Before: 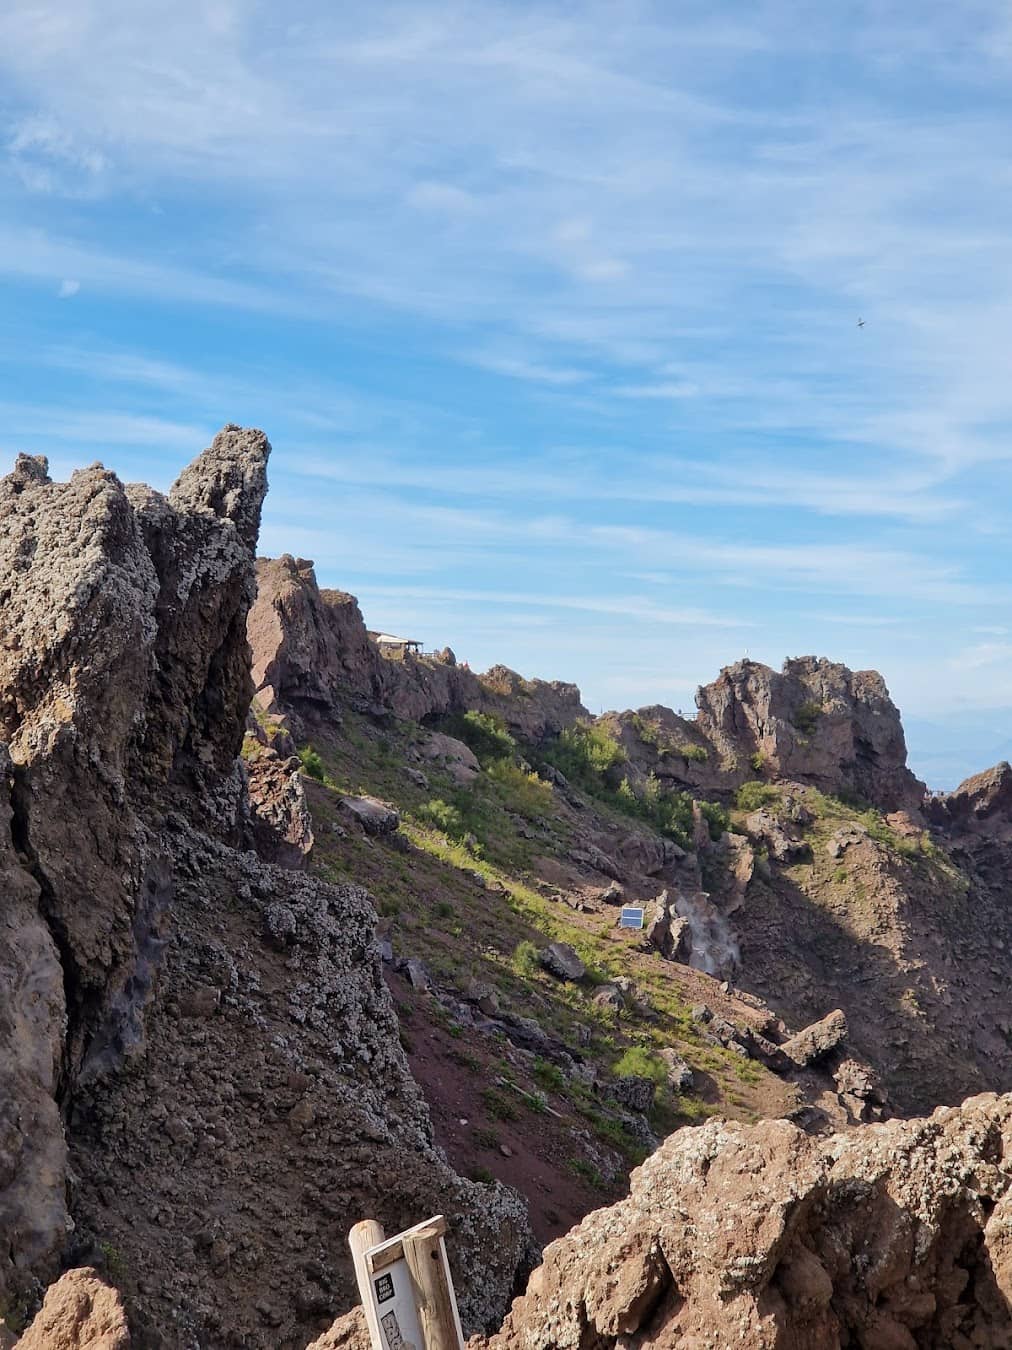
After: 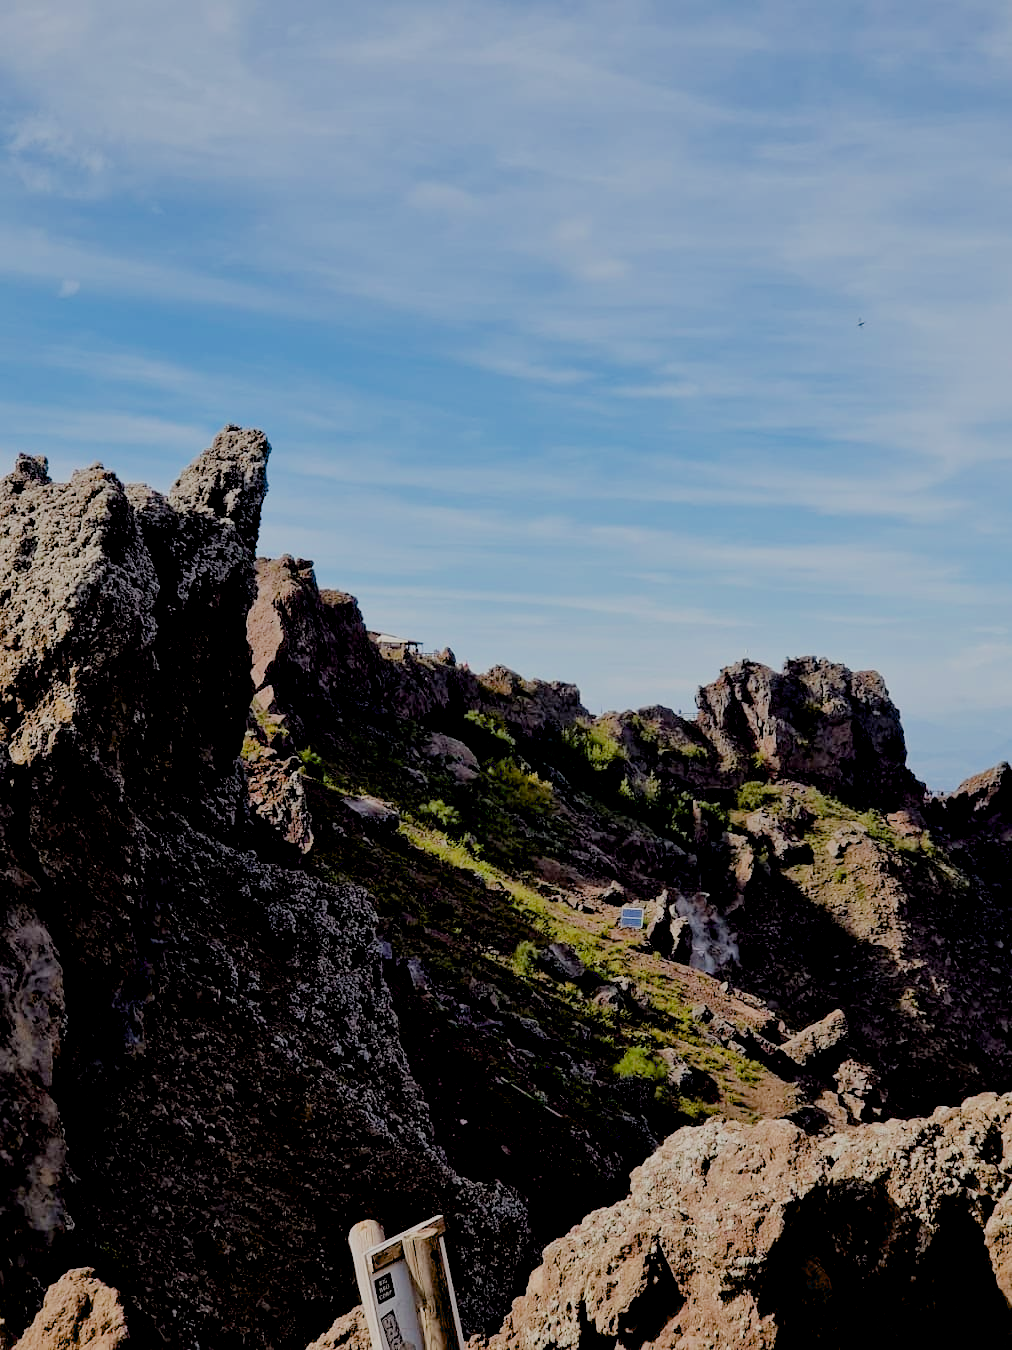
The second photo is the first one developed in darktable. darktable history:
filmic rgb: black relative exposure -6.13 EV, white relative exposure 6.96 EV, hardness 2.25
exposure: black level correction 0.055, exposure -0.031 EV, compensate exposure bias true, compensate highlight preservation false
